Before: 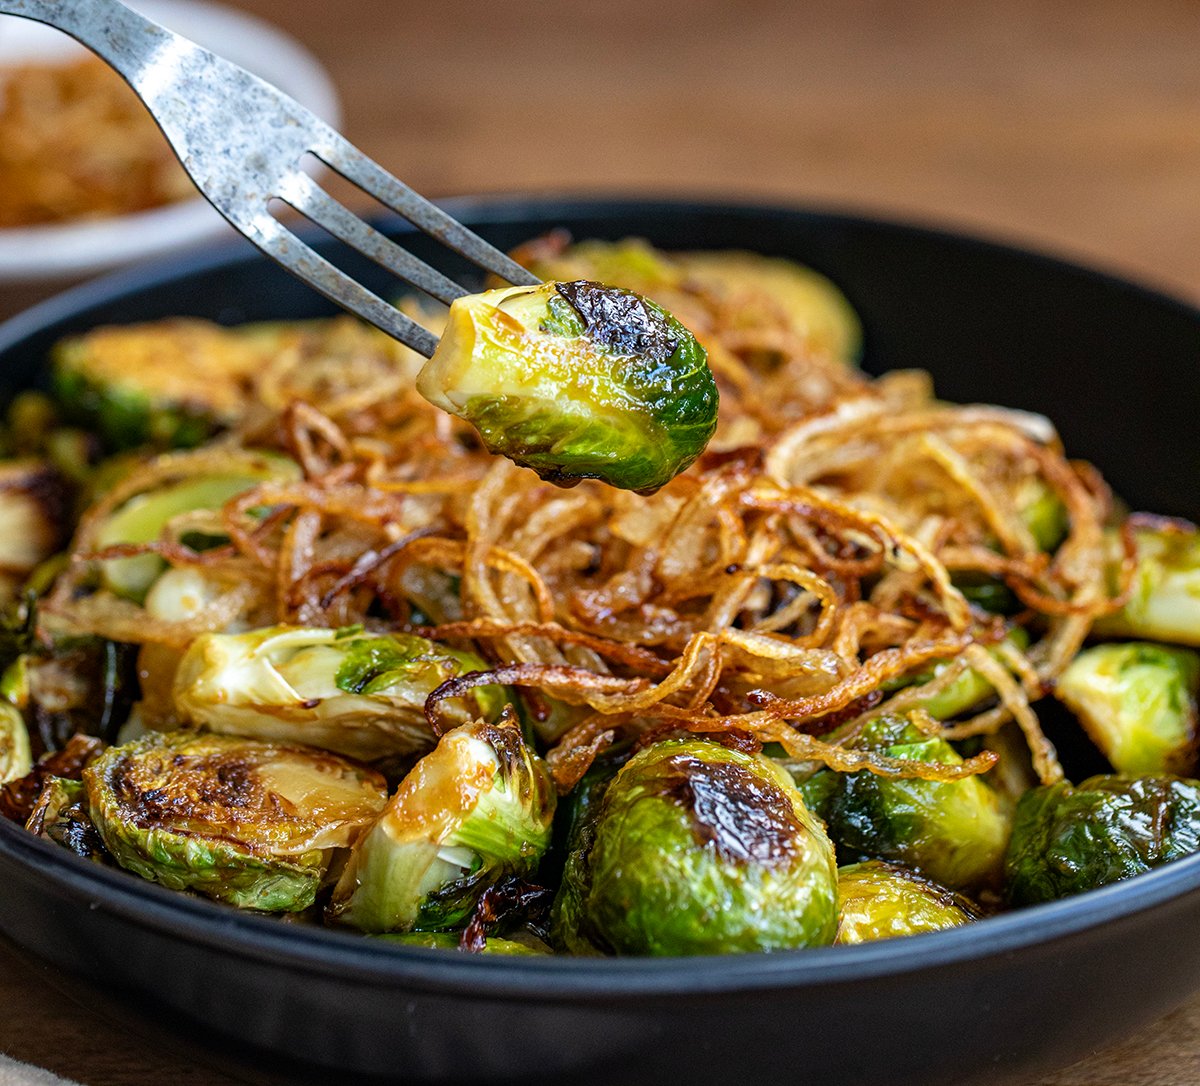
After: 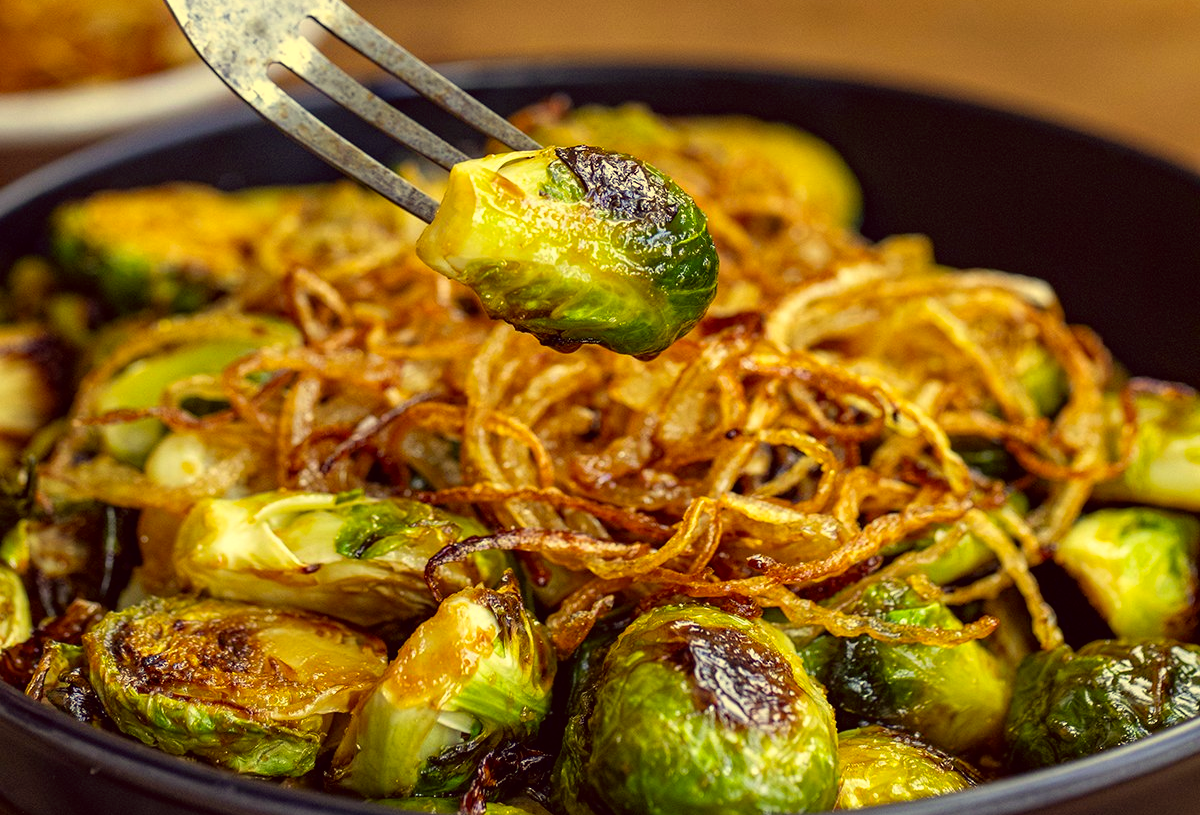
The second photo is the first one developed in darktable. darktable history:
crop and rotate: top 12.448%, bottom 12.416%
color correction: highlights a* -0.468, highlights b* 39.58, shadows a* 9.96, shadows b* -0.494
